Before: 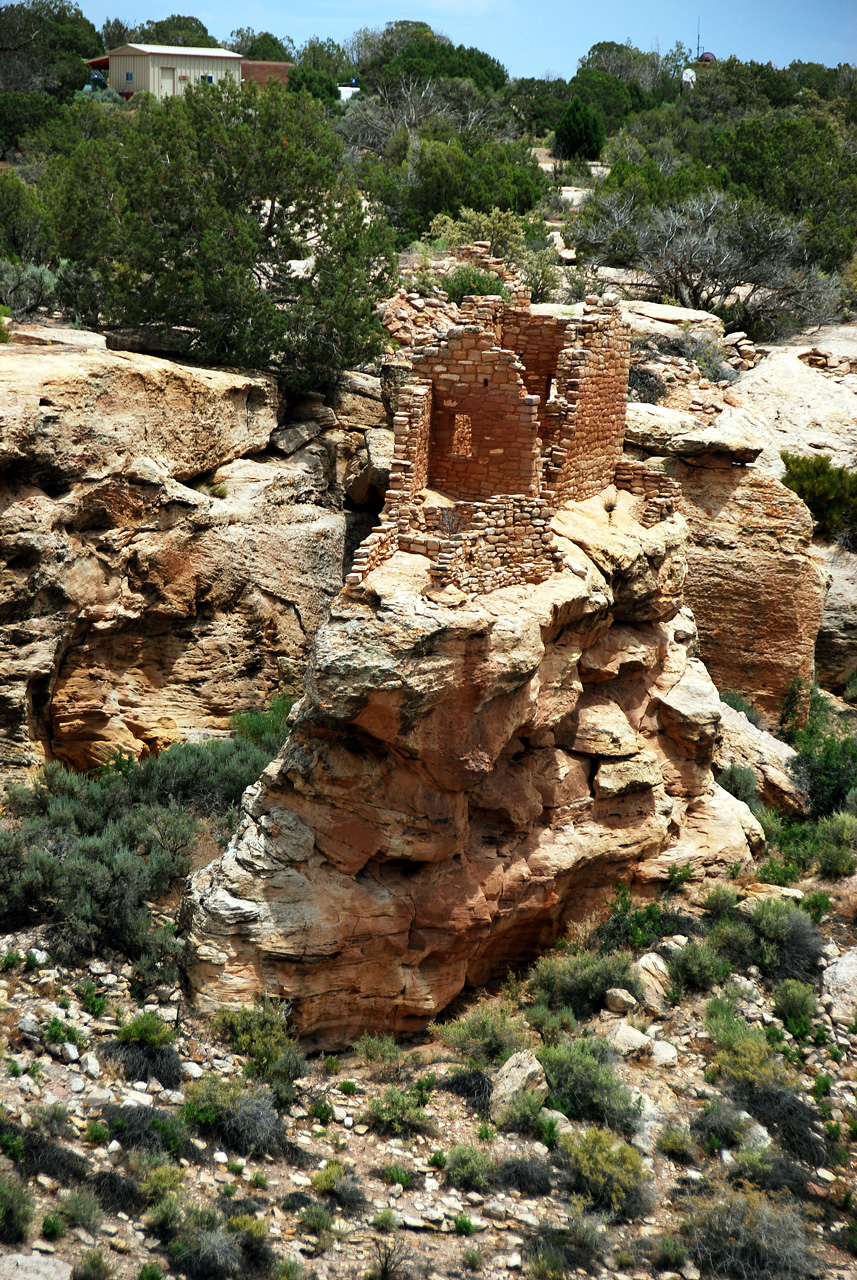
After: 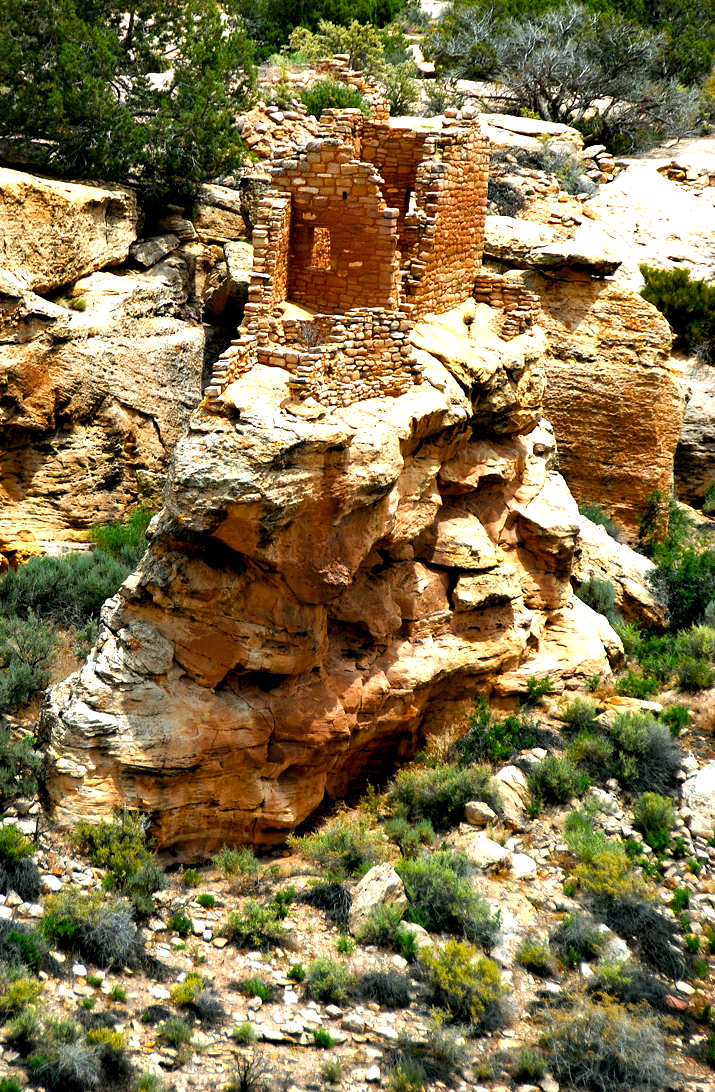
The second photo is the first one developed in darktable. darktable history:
crop: left 16.531%, top 14.687%
color balance rgb: global offset › luminance -0.875%, perceptual saturation grading › global saturation 29.608%
exposure: compensate exposure bias true, compensate highlight preservation false
